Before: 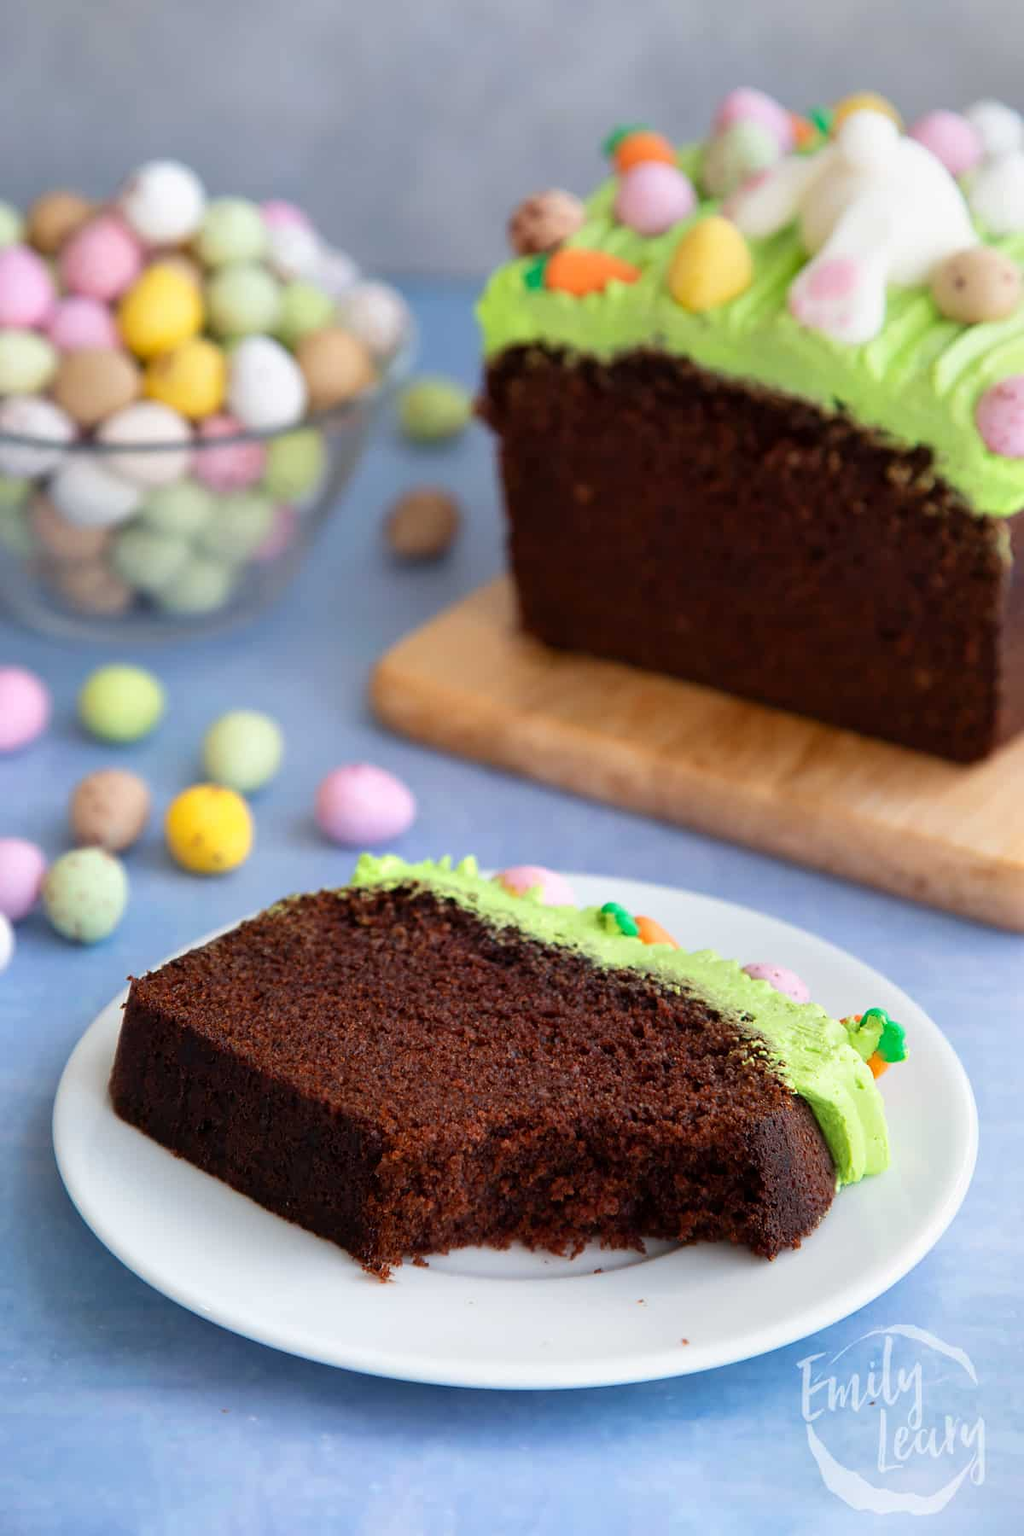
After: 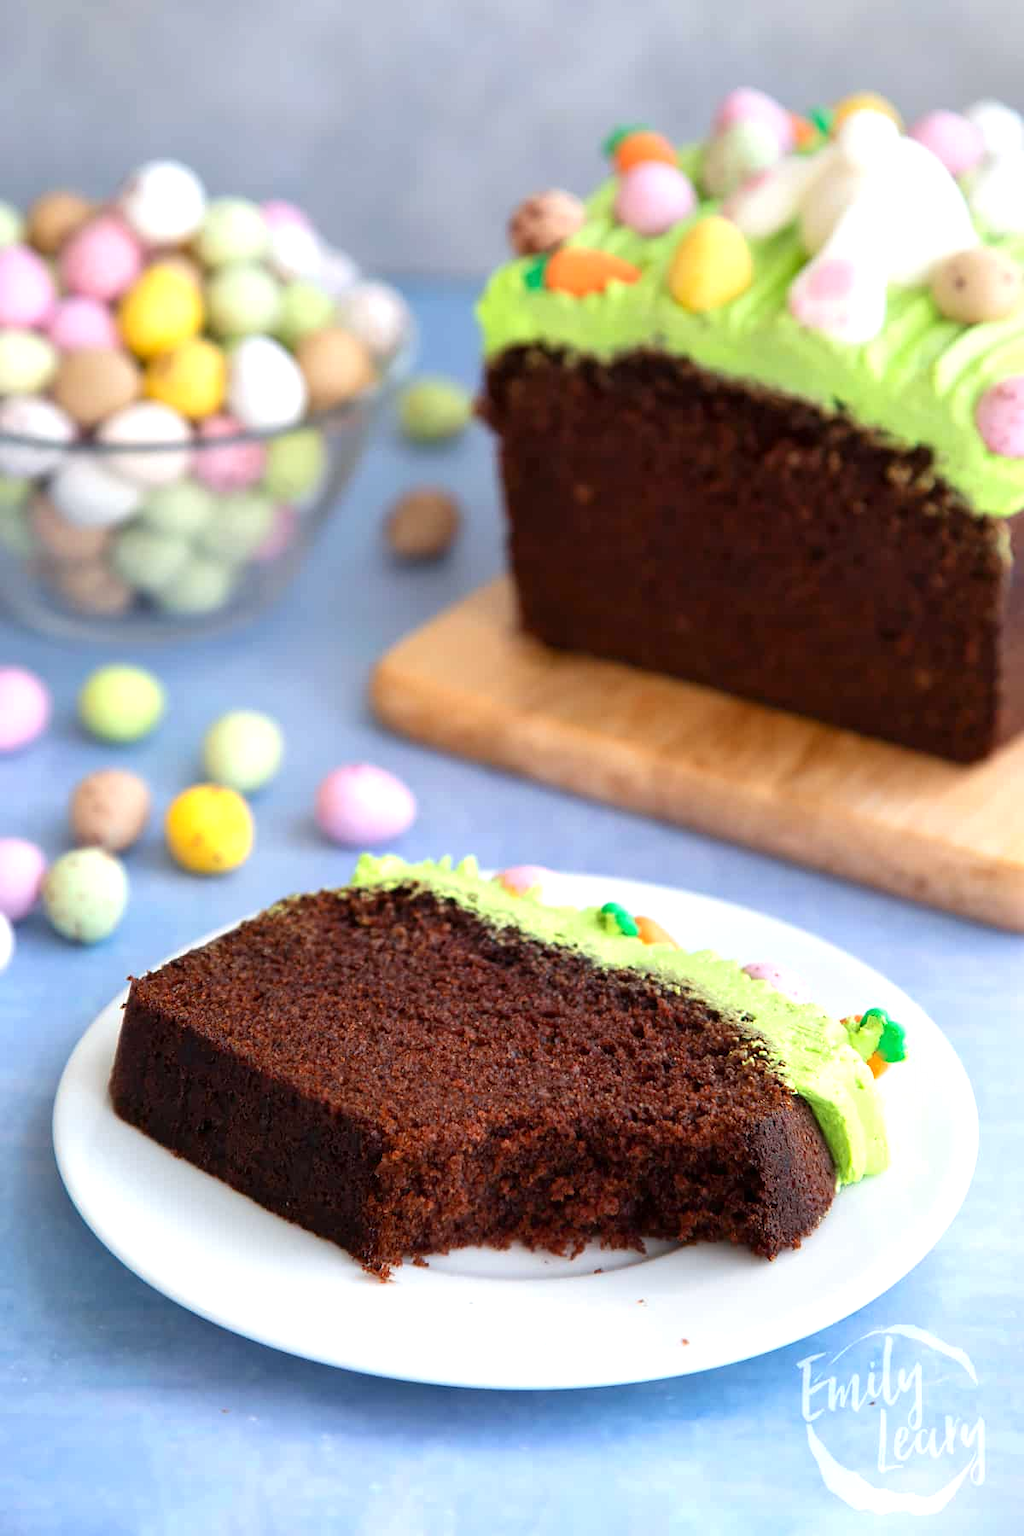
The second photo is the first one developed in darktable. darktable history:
exposure: exposure 0.491 EV, compensate exposure bias true, compensate highlight preservation false
